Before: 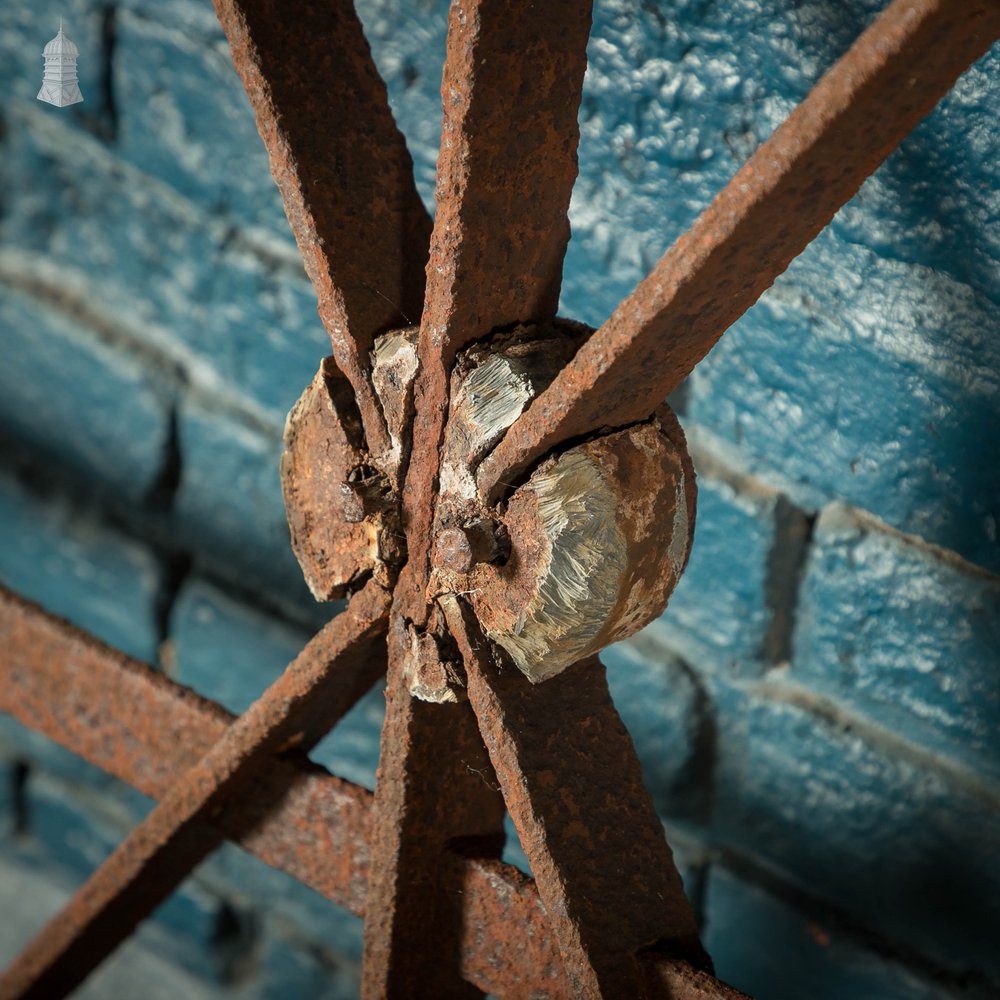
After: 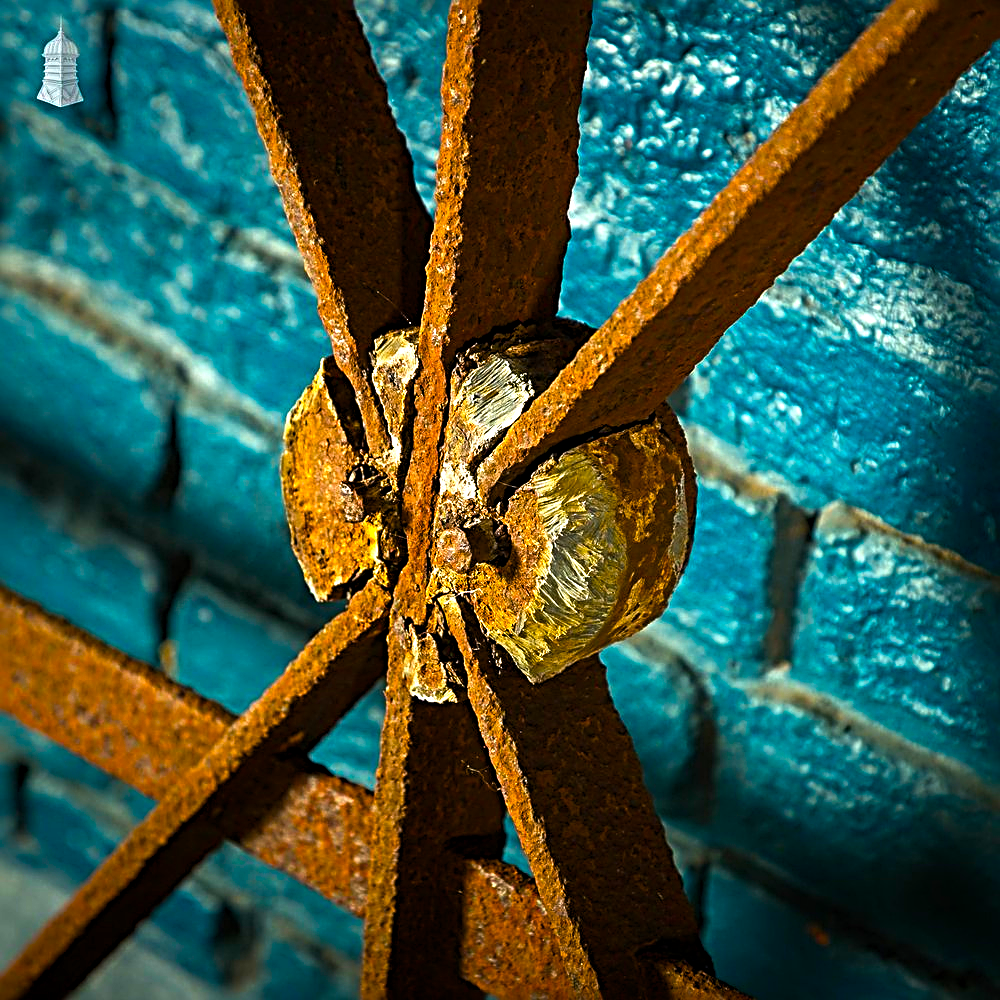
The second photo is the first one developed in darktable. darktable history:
sharpen: radius 3.69, amount 0.928
color balance rgb: linear chroma grading › shadows -40%, linear chroma grading › highlights 40%, linear chroma grading › global chroma 45%, linear chroma grading › mid-tones -30%, perceptual saturation grading › global saturation 55%, perceptual saturation grading › highlights -50%, perceptual saturation grading › mid-tones 40%, perceptual saturation grading › shadows 30%, perceptual brilliance grading › global brilliance 20%, perceptual brilliance grading › shadows -40%, global vibrance 35%
